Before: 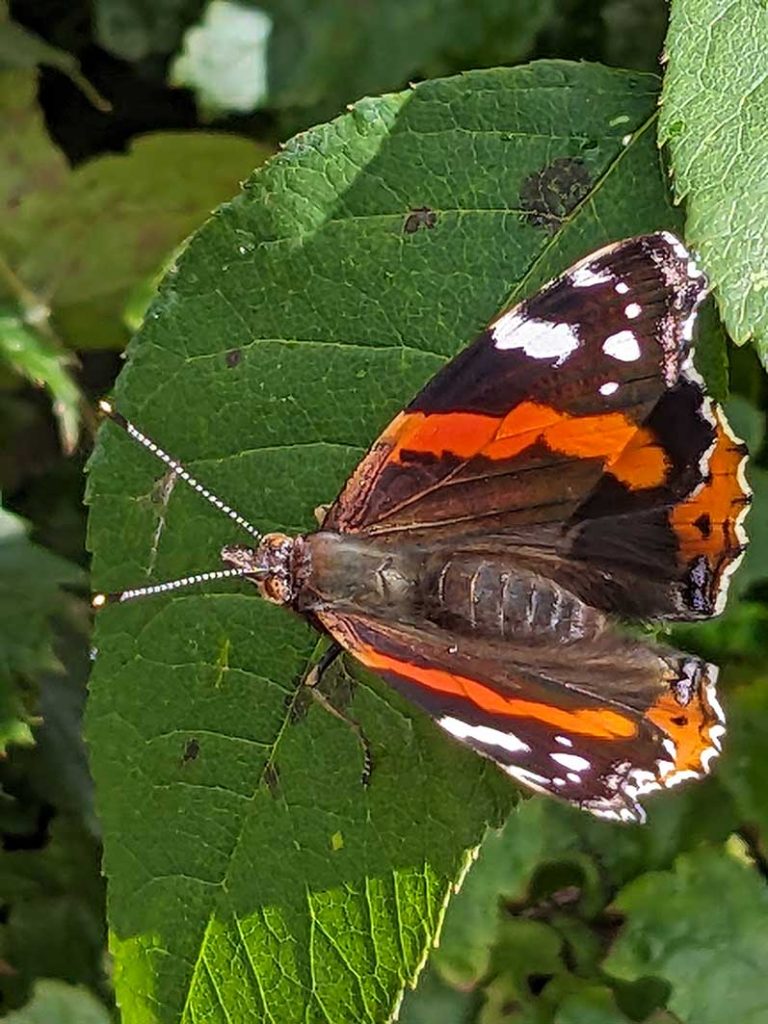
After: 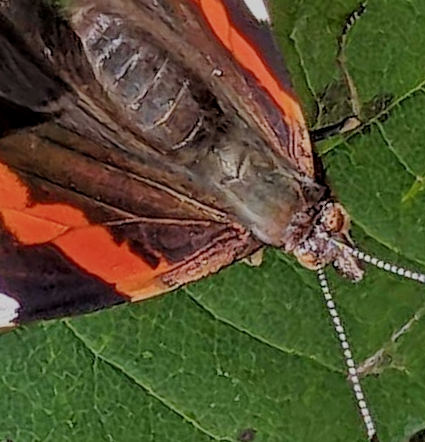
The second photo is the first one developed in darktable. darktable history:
filmic rgb: black relative exposure -6.6 EV, white relative exposure 4.7 EV, hardness 3.1, contrast 0.811
crop and rotate: angle 147.64°, left 9.201%, top 15.619%, right 4.474%, bottom 17.086%
local contrast: highlights 105%, shadows 100%, detail 120%, midtone range 0.2
